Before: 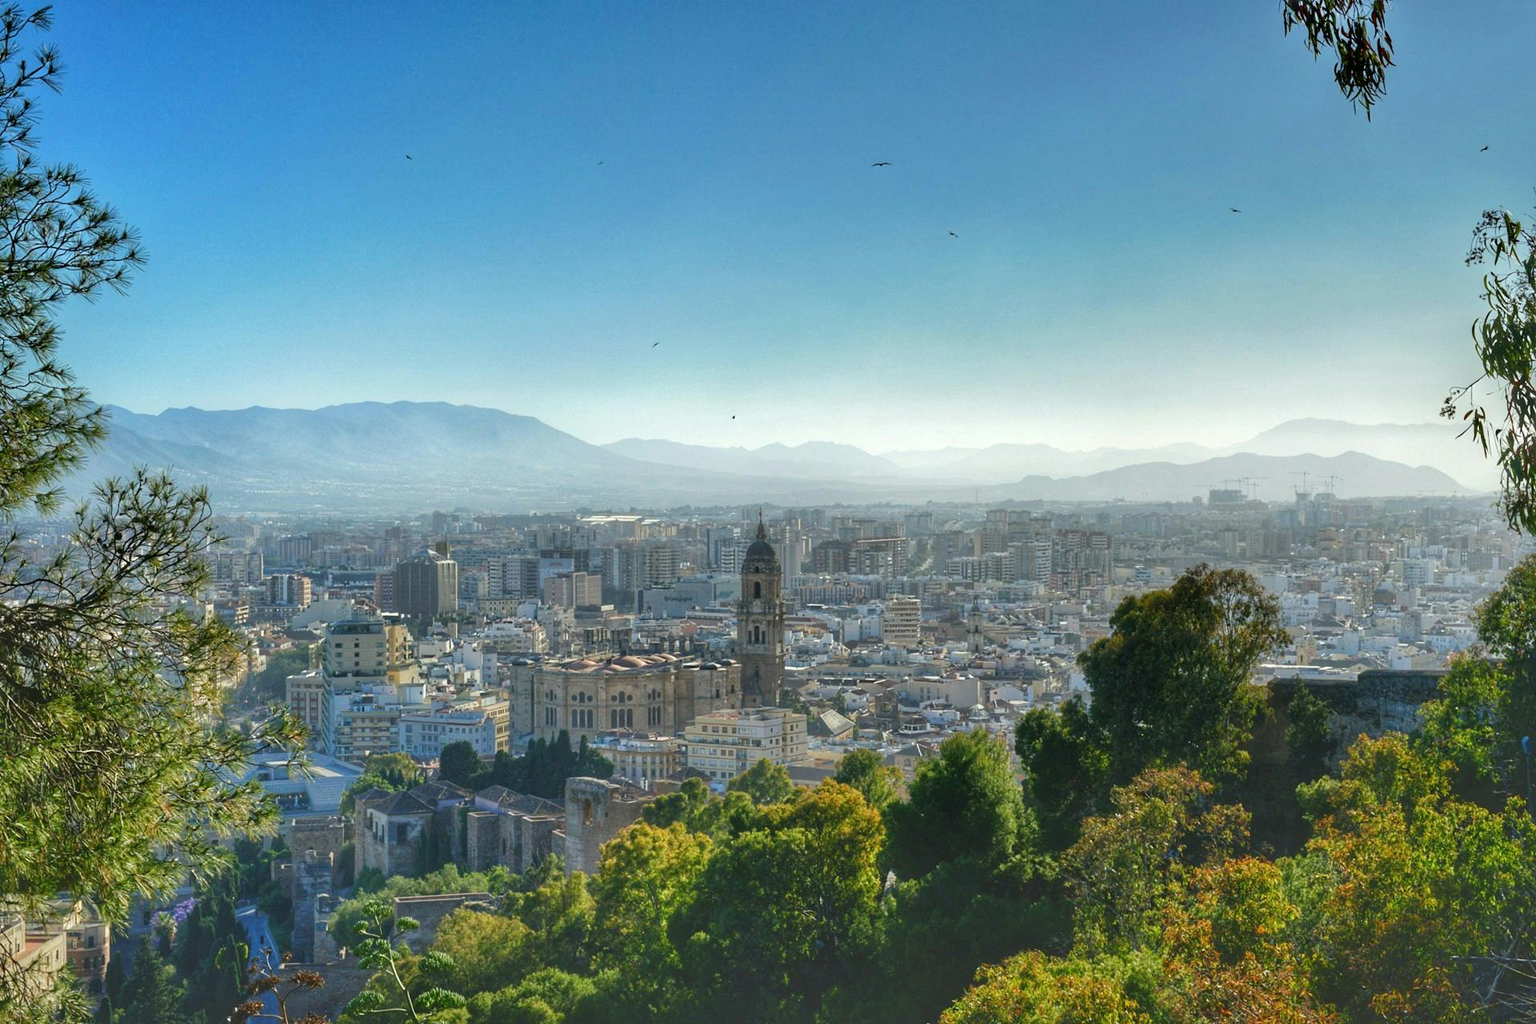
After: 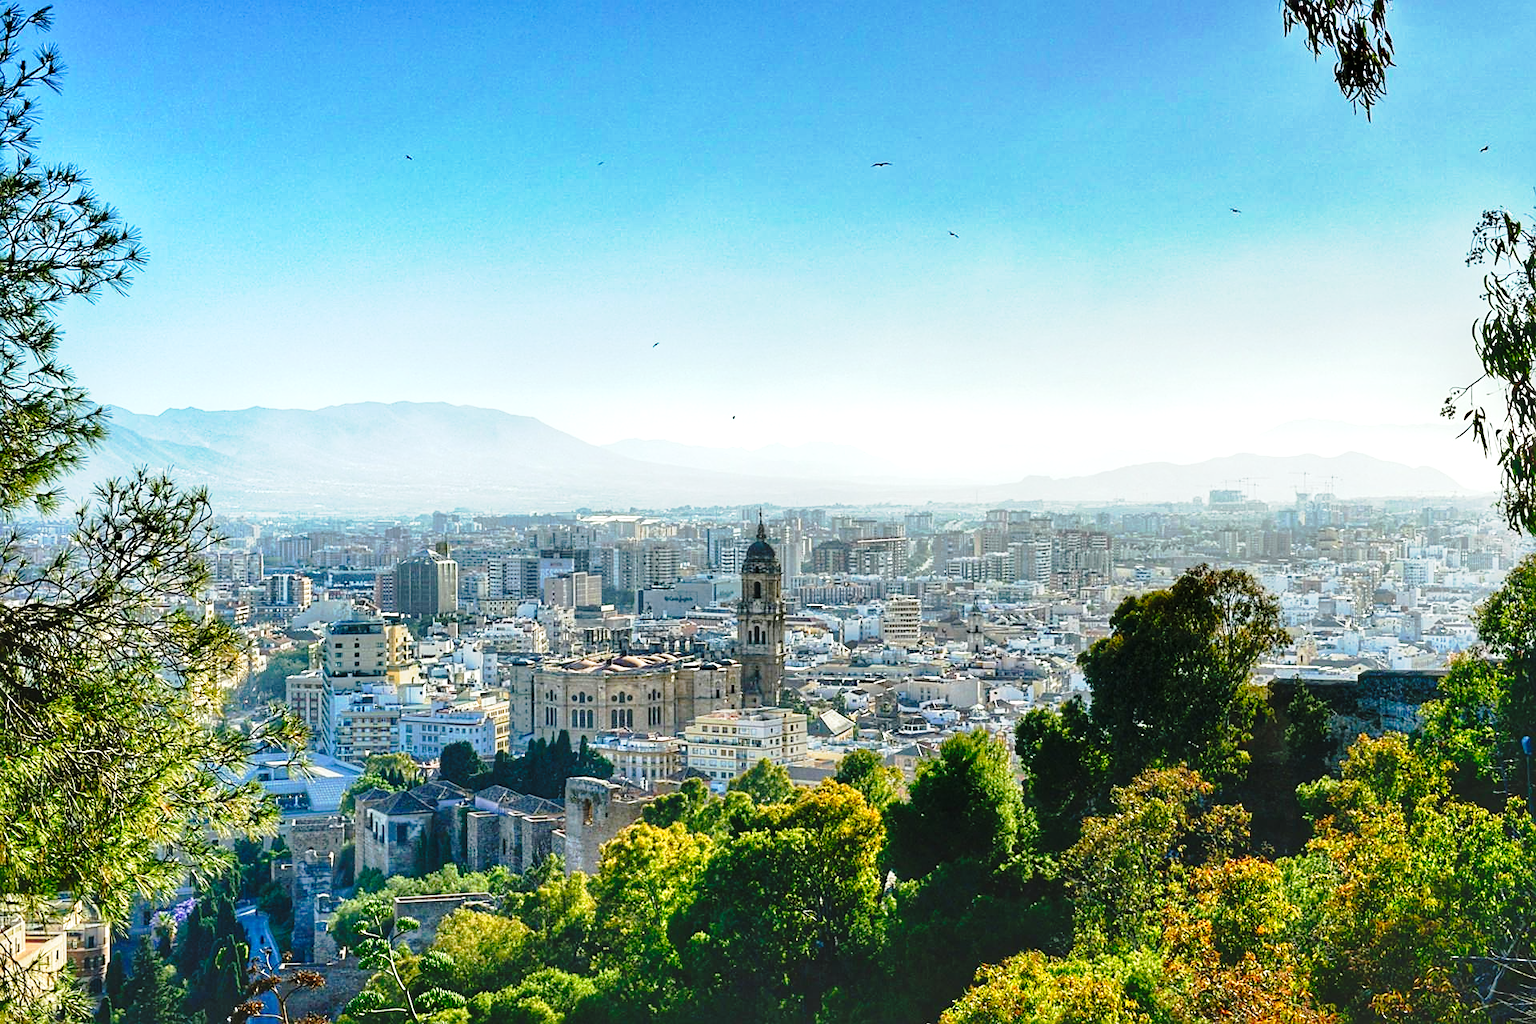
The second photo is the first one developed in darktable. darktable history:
base curve: curves: ch0 [(0, 0) (0.073, 0.04) (0.157, 0.139) (0.492, 0.492) (0.758, 0.758) (1, 1)], preserve colors none
exposure: exposure 0.635 EV, compensate exposure bias true, compensate highlight preservation false
sharpen: on, module defaults
tone equalizer: on, module defaults
tone curve: curves: ch0 [(0, 0) (0.105, 0.068) (0.195, 0.162) (0.283, 0.283) (0.384, 0.404) (0.485, 0.531) (0.638, 0.681) (0.795, 0.879) (1, 0.977)]; ch1 [(0, 0) (0.161, 0.092) (0.35, 0.33) (0.379, 0.401) (0.456, 0.469) (0.498, 0.503) (0.531, 0.537) (0.596, 0.621) (0.635, 0.671) (1, 1)]; ch2 [(0, 0) (0.371, 0.362) (0.437, 0.437) (0.483, 0.484) (0.53, 0.515) (0.56, 0.58) (0.622, 0.606) (1, 1)], preserve colors none
